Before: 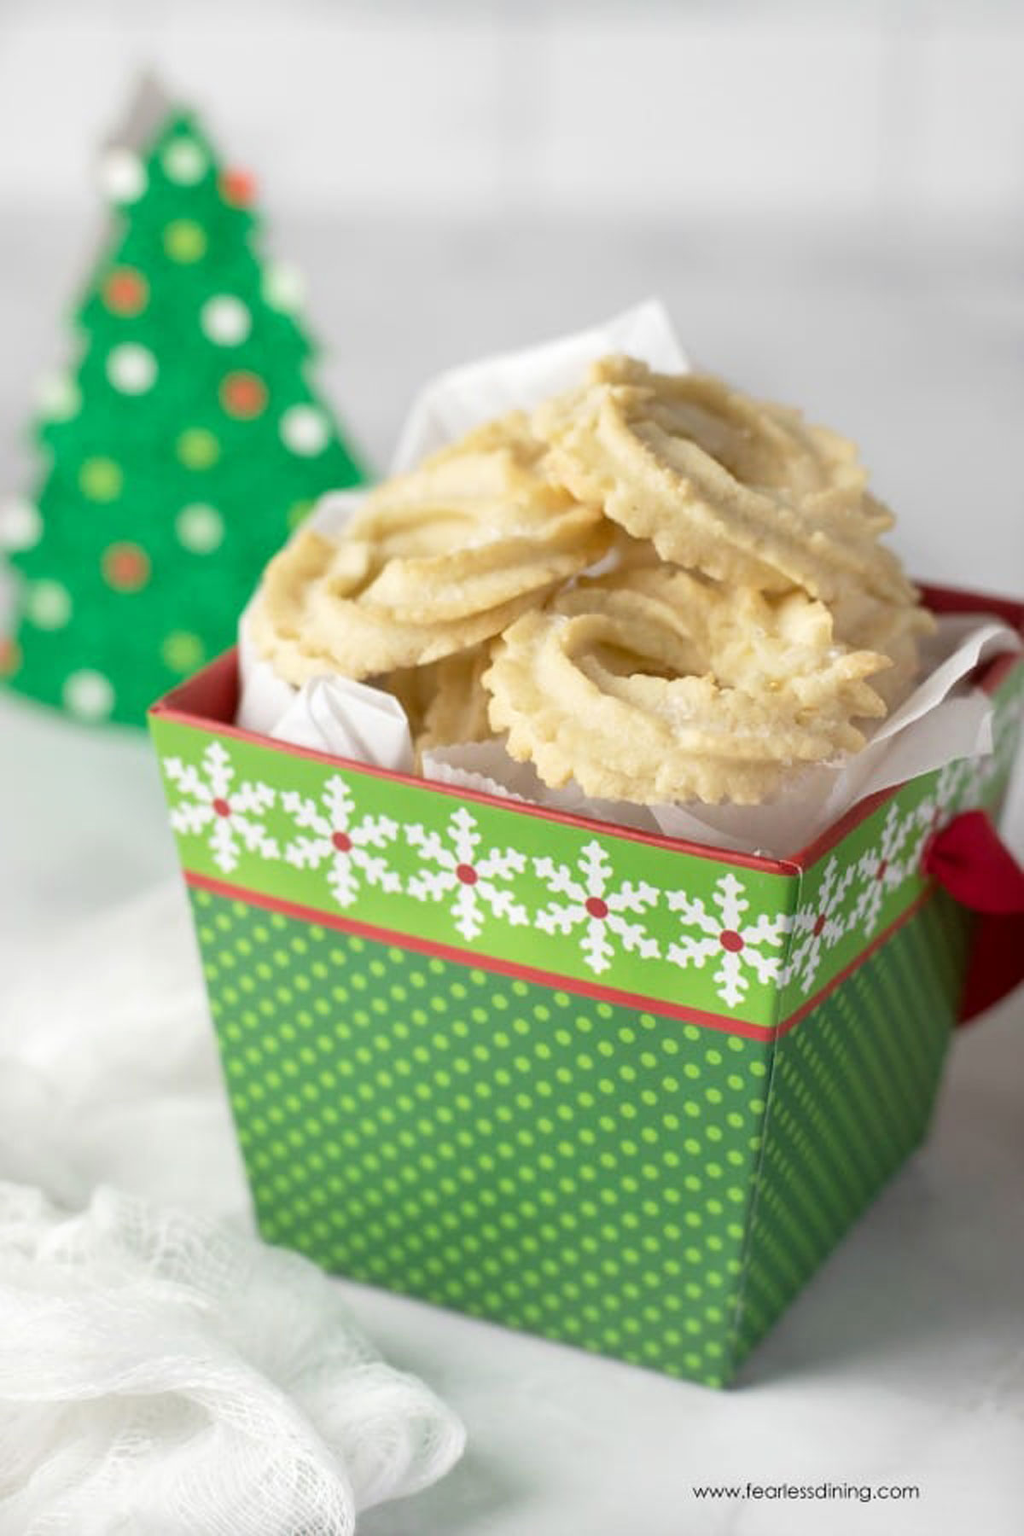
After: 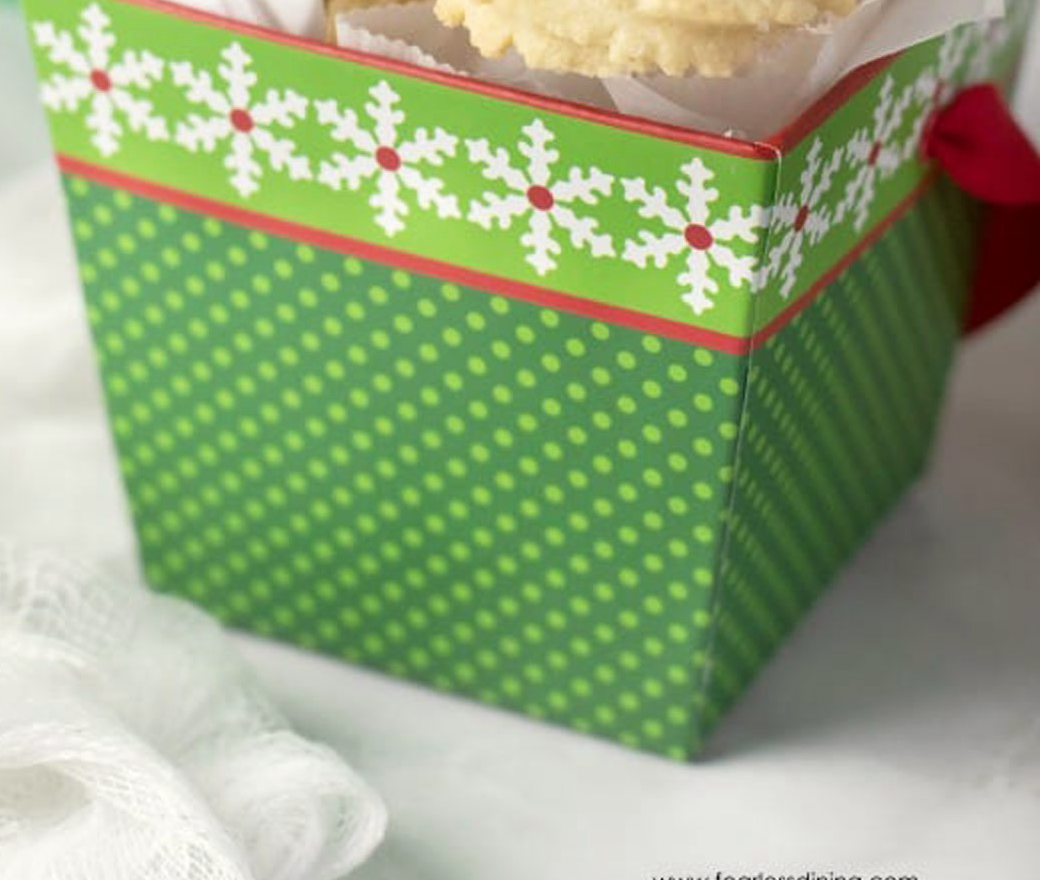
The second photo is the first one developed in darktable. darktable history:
color calibration: x 0.342, y 0.356, temperature 5122 K
crop and rotate: left 13.306%, top 48.129%, bottom 2.928%
